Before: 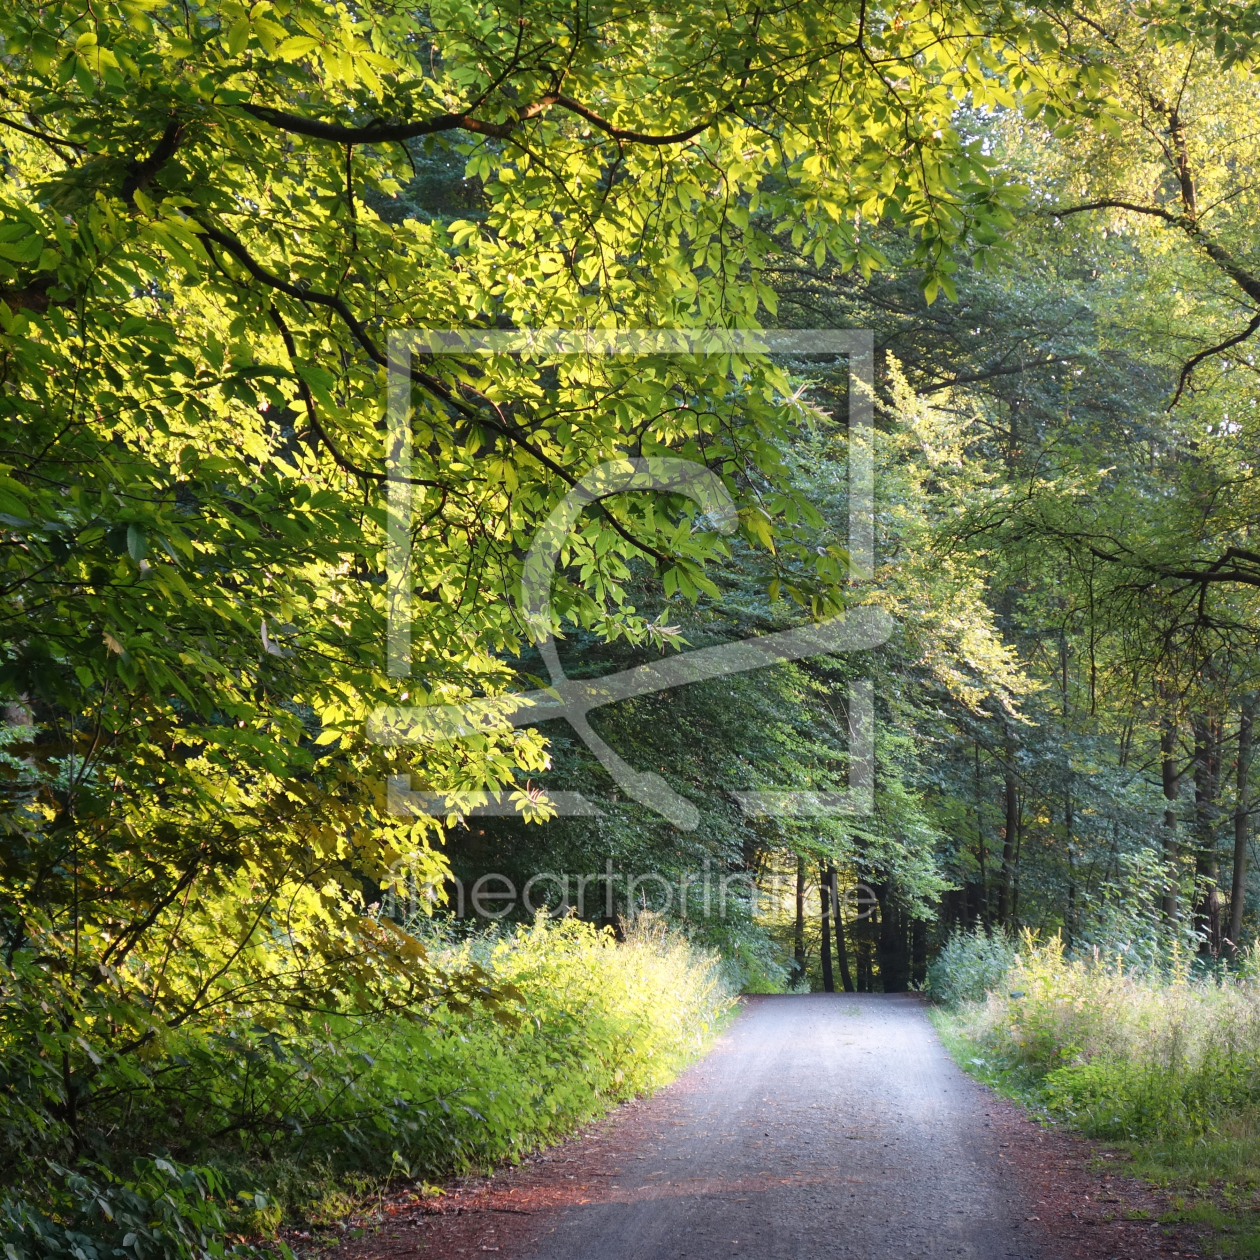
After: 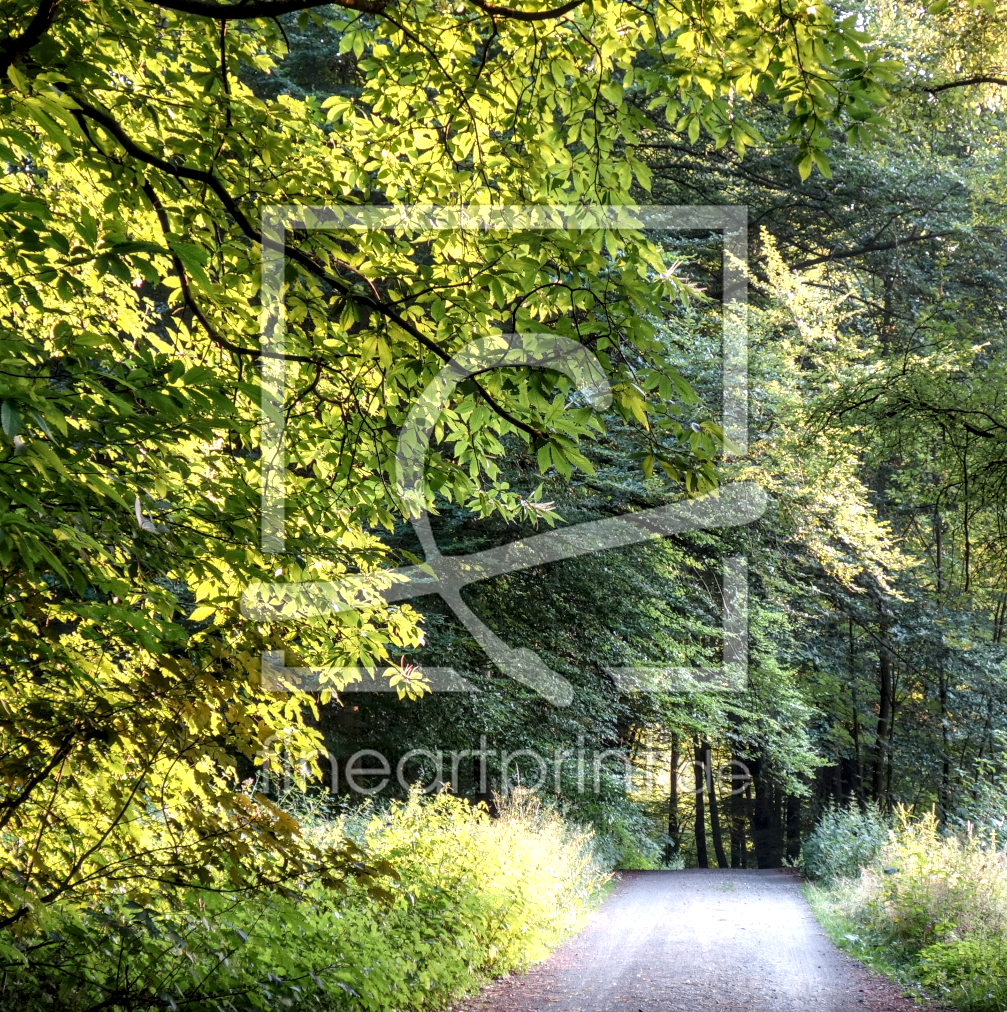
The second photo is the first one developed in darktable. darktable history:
crop and rotate: left 10.004%, top 9.918%, right 10.075%, bottom 9.734%
local contrast: detail 160%
